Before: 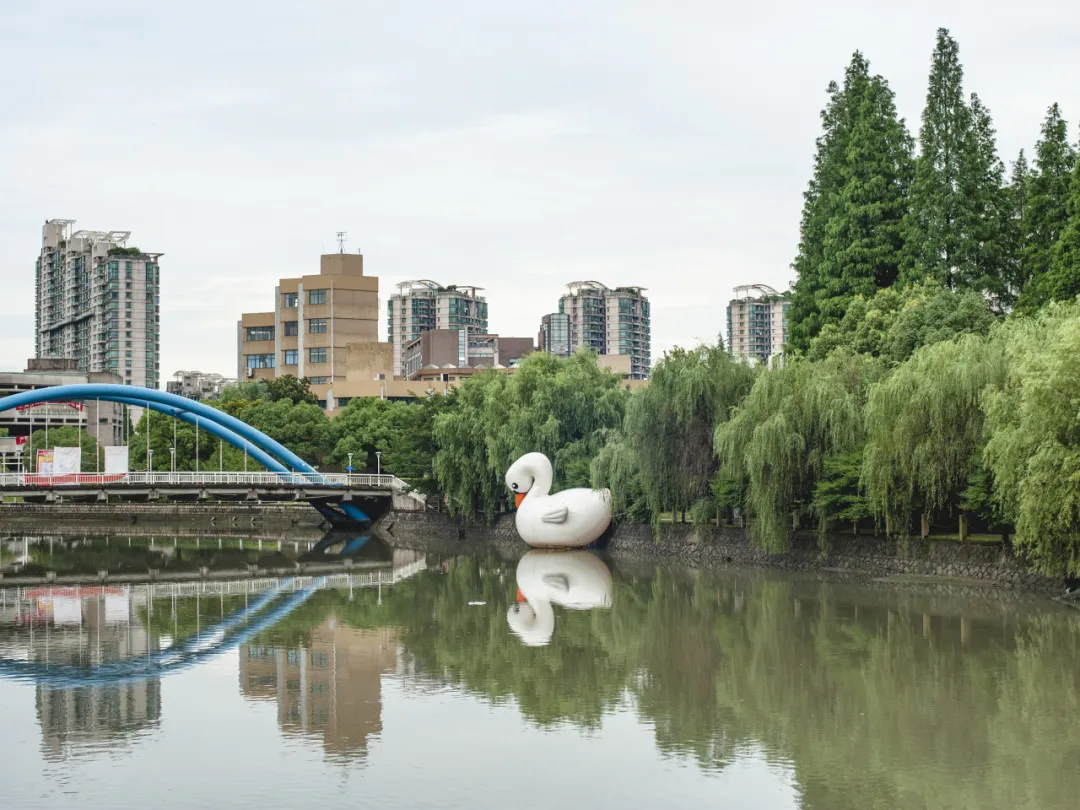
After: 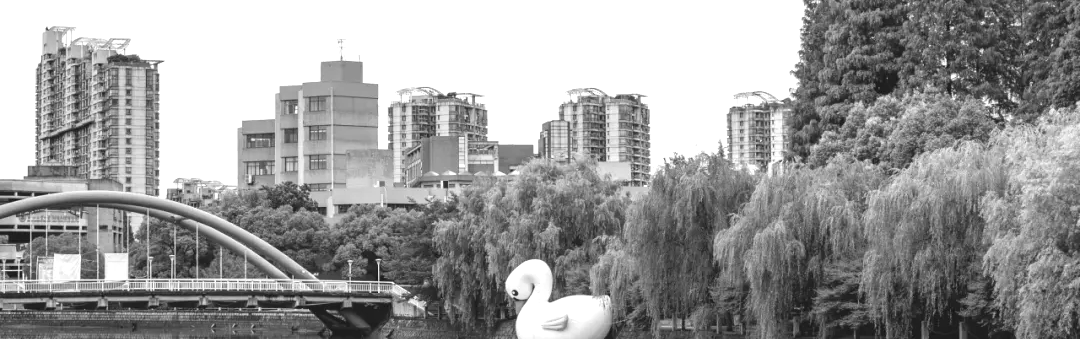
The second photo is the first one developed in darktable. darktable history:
crop and rotate: top 23.84%, bottom 34.294%
color correction: highlights a* -20.08, highlights b* 9.8, shadows a* -20.4, shadows b* -10.76
monochrome: on, module defaults
exposure: black level correction 0, exposure 0.5 EV, compensate exposure bias true, compensate highlight preservation false
